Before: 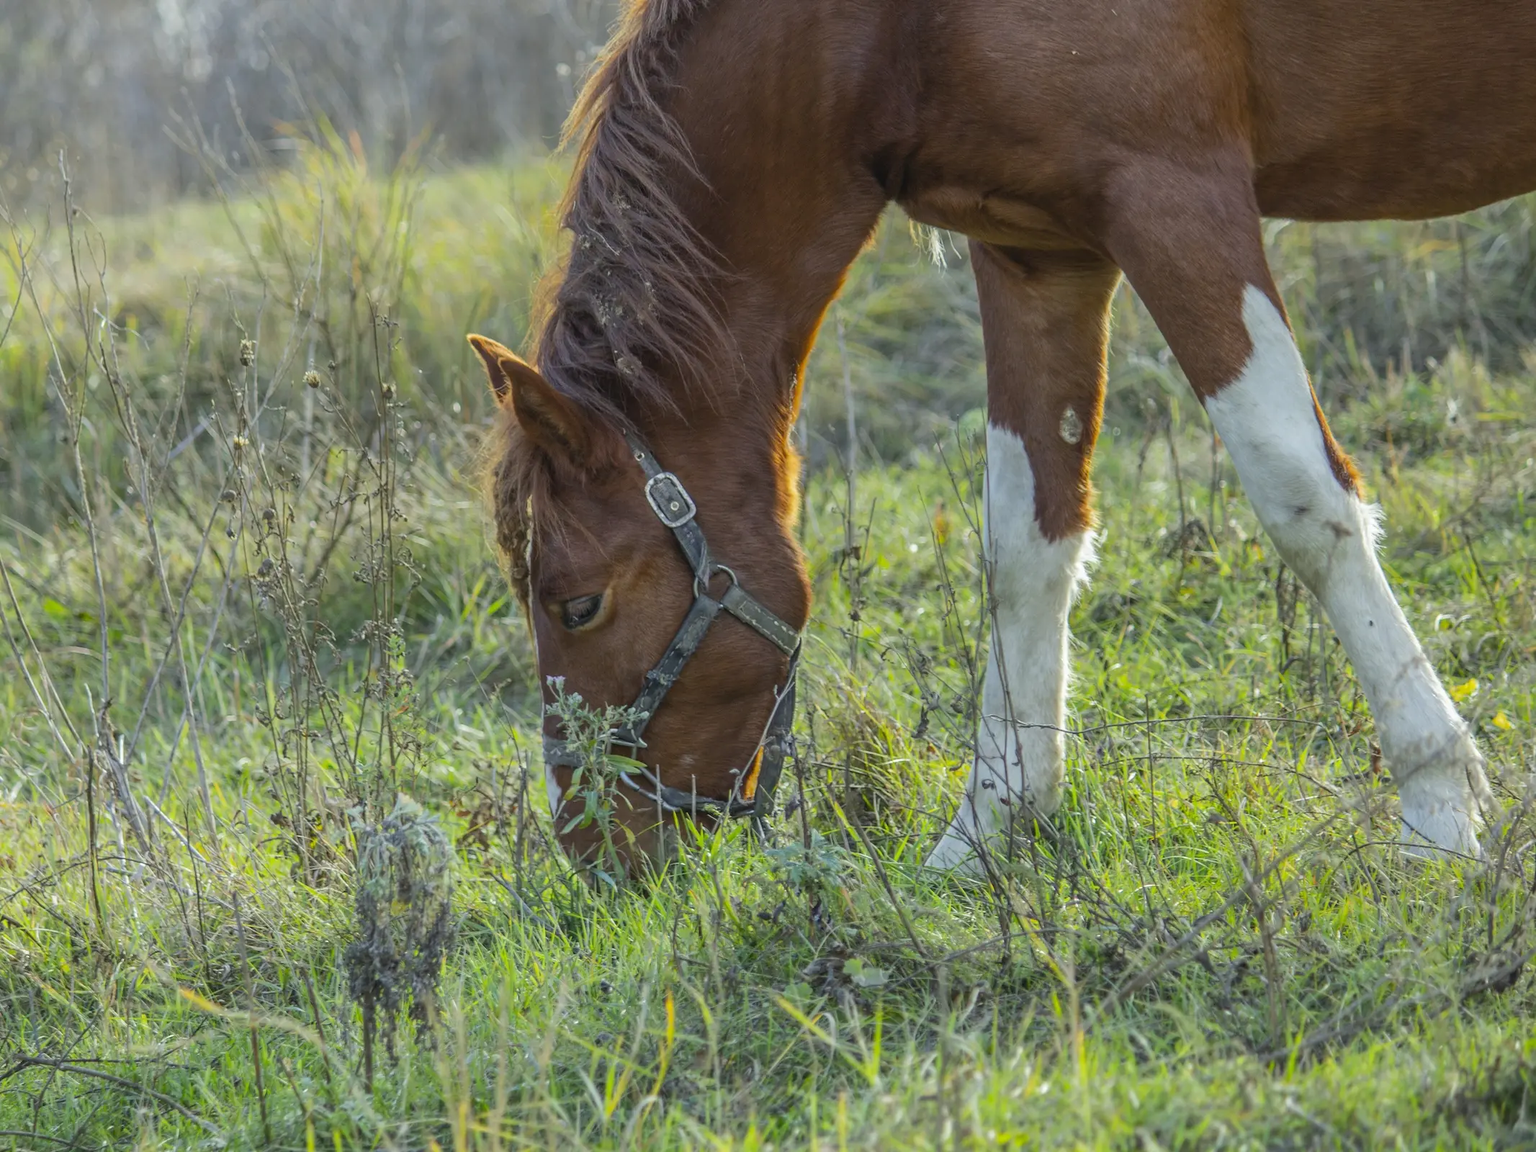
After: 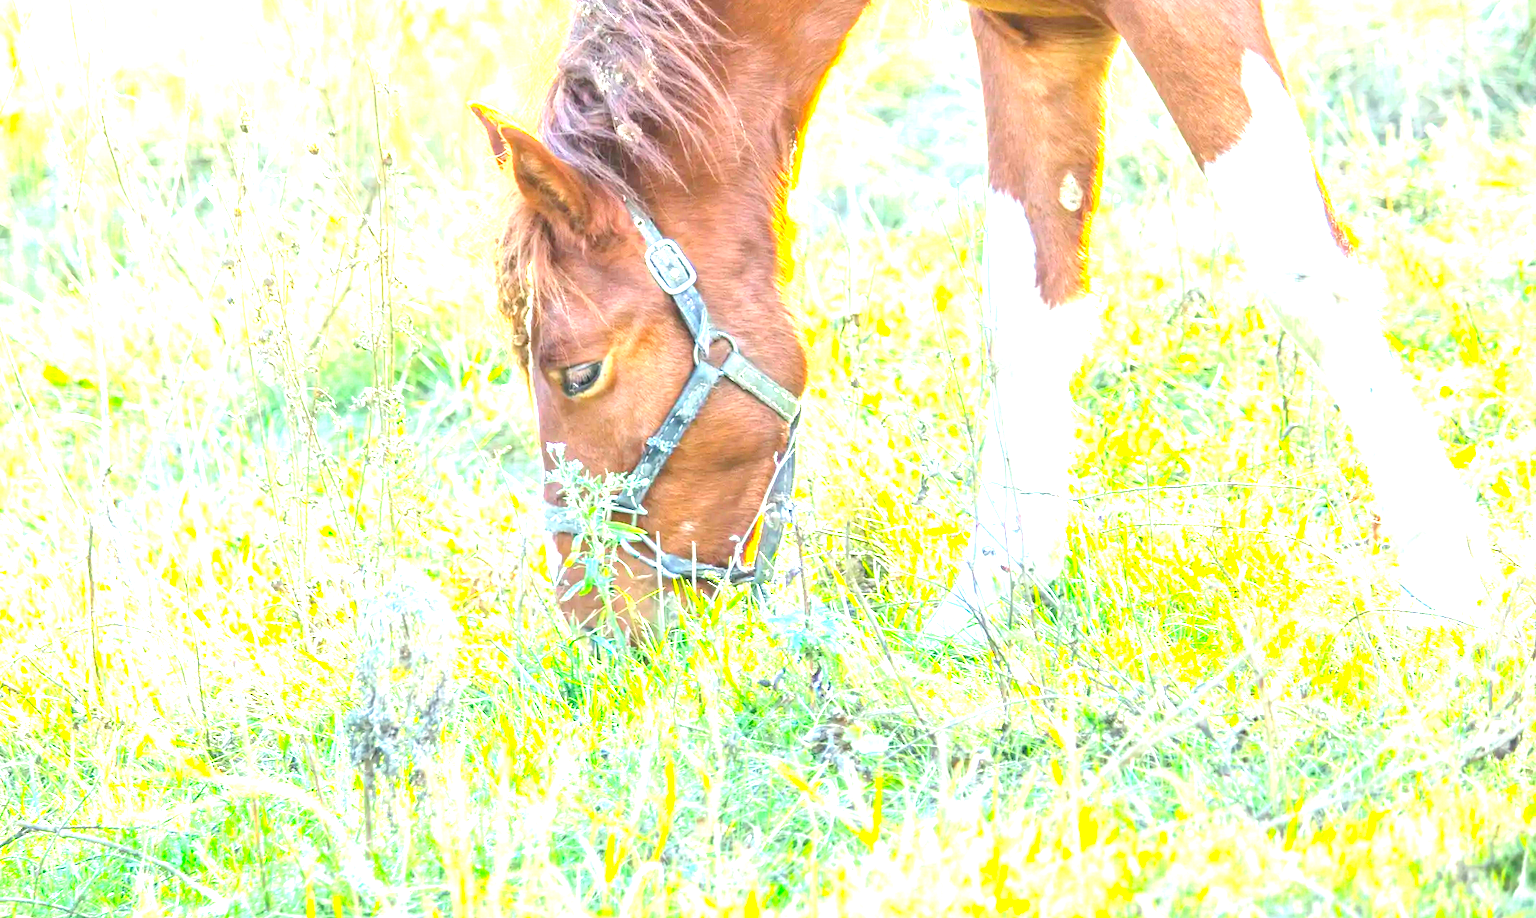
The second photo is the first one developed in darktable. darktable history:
contrast brightness saturation: contrast 0.075, brightness 0.078, saturation 0.183
crop and rotate: top 20.312%
exposure: exposure 3.051 EV, compensate highlight preservation false
